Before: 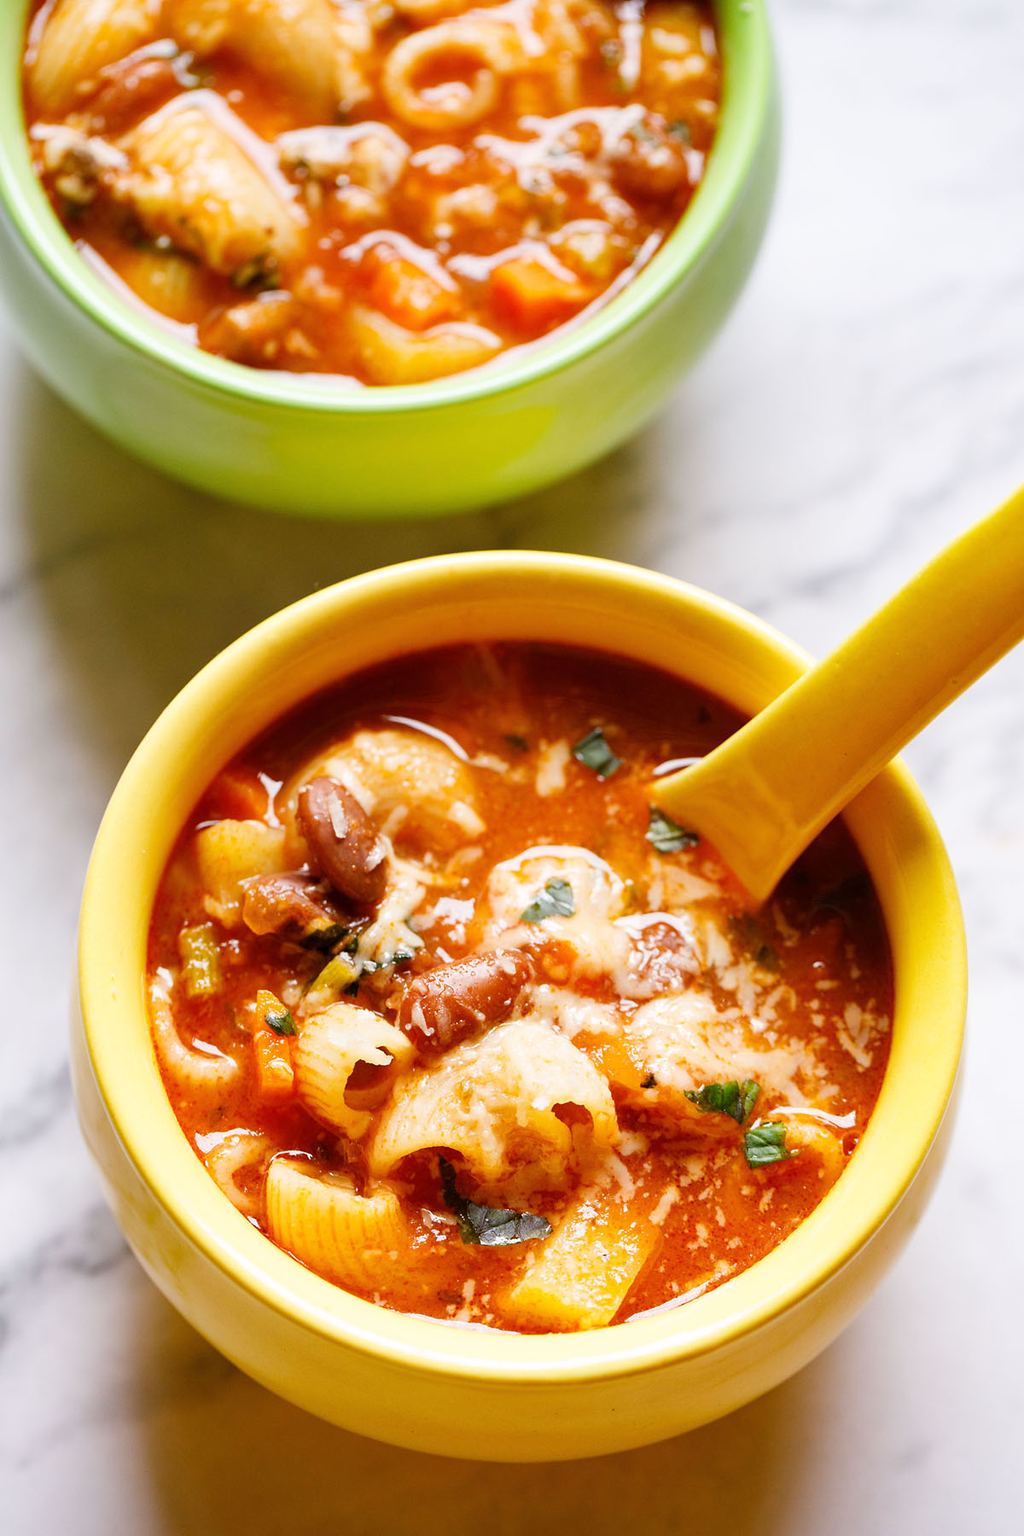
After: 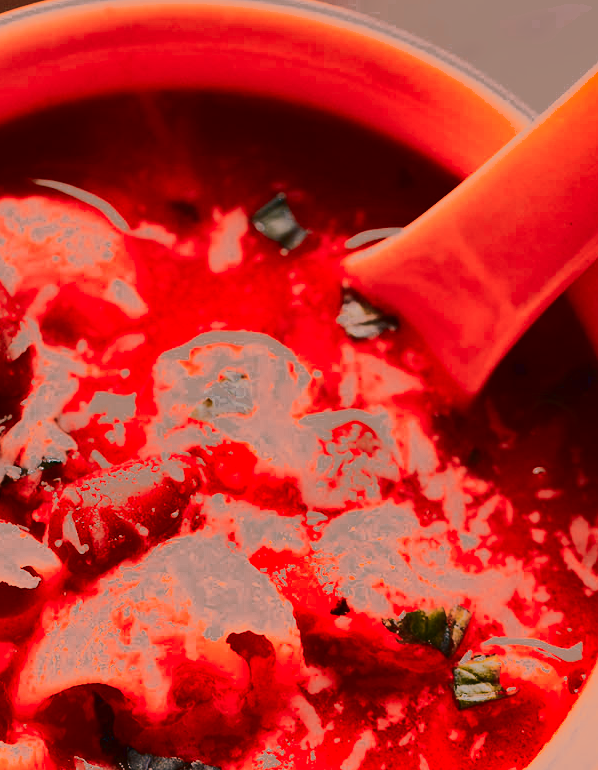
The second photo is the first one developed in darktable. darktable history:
color correction: highlights a* 14.2, highlights b* 6.05, shadows a* -5.01, shadows b* -15.63, saturation 0.834
contrast brightness saturation: contrast 0.402, brightness 0.115, saturation 0.206
color zones: curves: ch0 [(0, 0.299) (0.25, 0.383) (0.456, 0.352) (0.736, 0.571)]; ch1 [(0, 0.63) (0.151, 0.568) (0.254, 0.416) (0.47, 0.558) (0.732, 0.37) (0.909, 0.492)]; ch2 [(0.004, 0.604) (0.158, 0.443) (0.257, 0.403) (0.761, 0.468)], process mode strong
crop: left 35.061%, top 36.706%, right 15.092%, bottom 20.098%
exposure: exposure 0.733 EV, compensate highlight preservation false
tone equalizer: -8 EV 0.253 EV, -7 EV 0.45 EV, -6 EV 0.397 EV, -5 EV 0.274 EV, -3 EV -0.279 EV, -2 EV -0.389 EV, -1 EV -0.42 EV, +0 EV -0.244 EV
shadows and highlights: soften with gaussian
